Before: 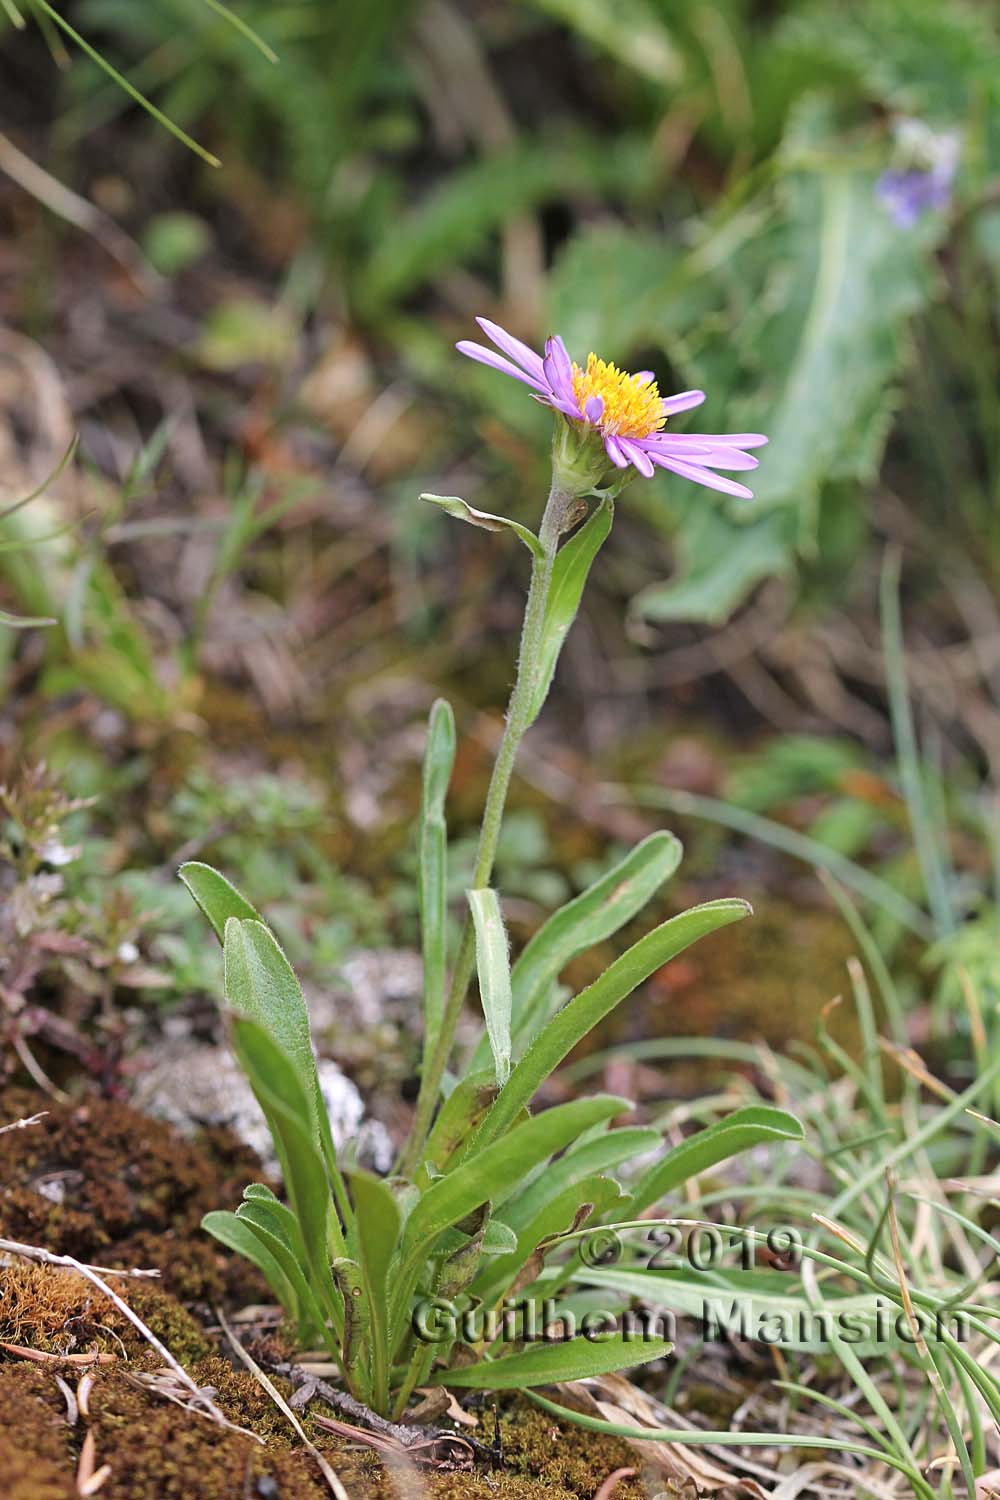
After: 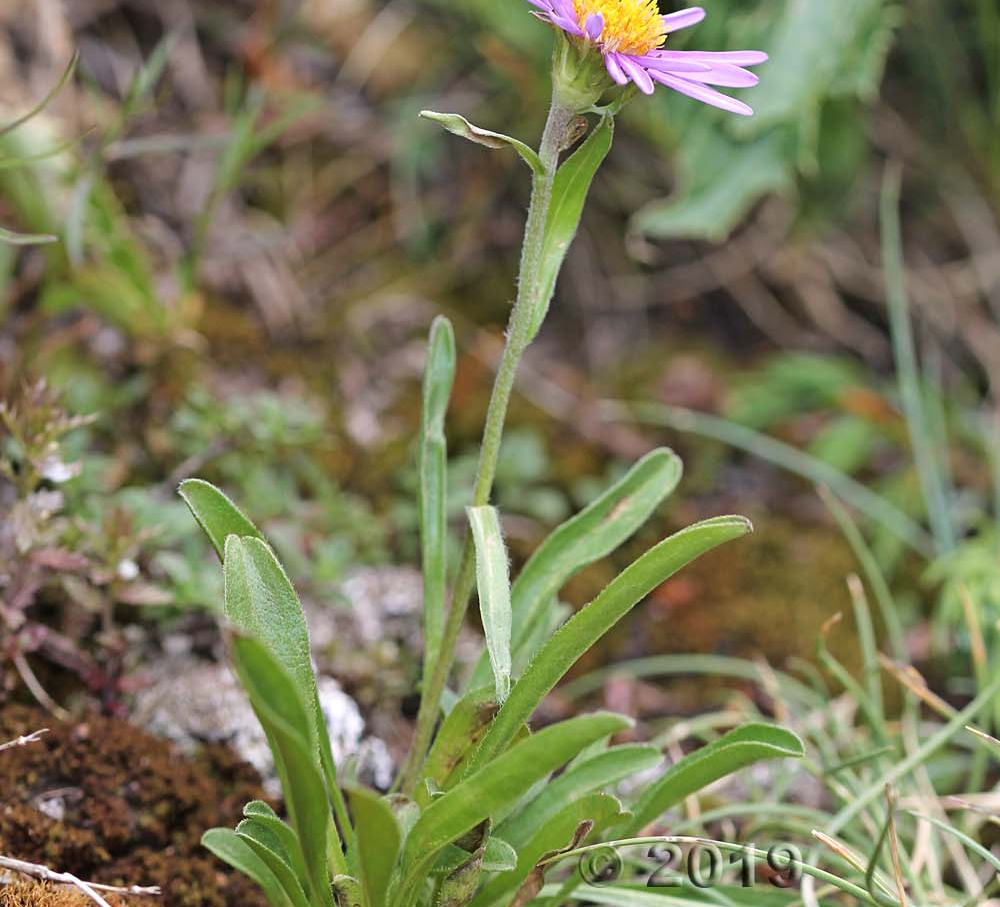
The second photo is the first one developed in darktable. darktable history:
tone equalizer: on, module defaults
crop and rotate: top 25.57%, bottom 13.936%
